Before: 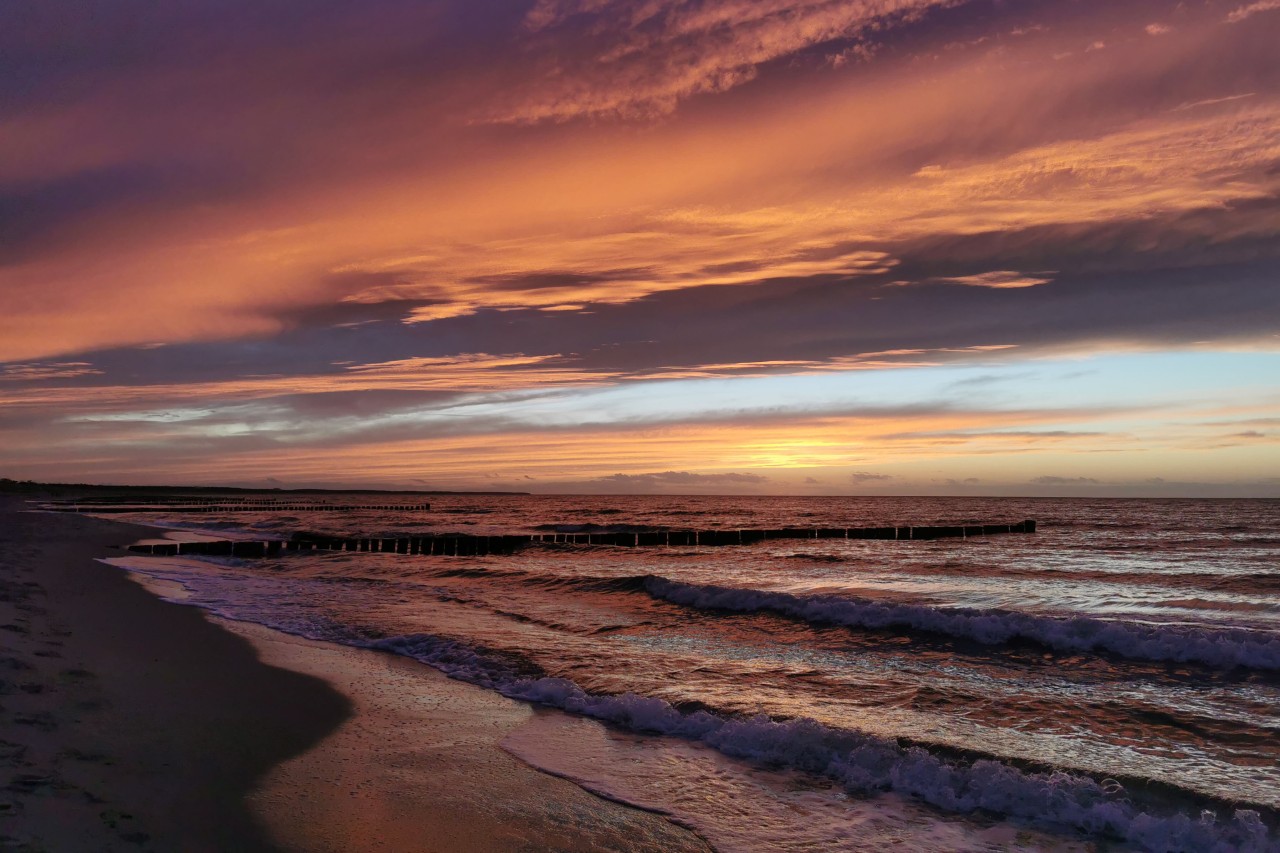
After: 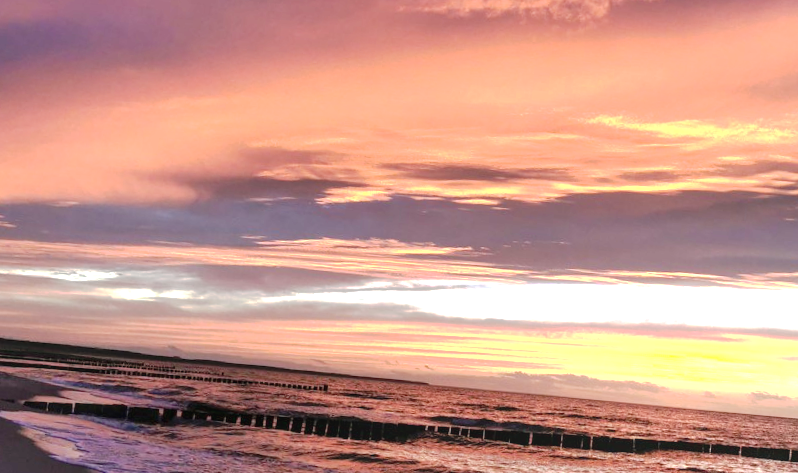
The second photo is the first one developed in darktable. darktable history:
local contrast: on, module defaults
exposure: black level correction 0, exposure 1.379 EV, compensate exposure bias true, compensate highlight preservation false
crop and rotate: angle -4.99°, left 2.122%, top 6.945%, right 27.566%, bottom 30.519%
tone curve: curves: ch0 [(0, 0) (0.003, 0.048) (0.011, 0.055) (0.025, 0.065) (0.044, 0.089) (0.069, 0.111) (0.1, 0.132) (0.136, 0.163) (0.177, 0.21) (0.224, 0.259) (0.277, 0.323) (0.335, 0.385) (0.399, 0.442) (0.468, 0.508) (0.543, 0.578) (0.623, 0.648) (0.709, 0.716) (0.801, 0.781) (0.898, 0.845) (1, 1)], preserve colors none
